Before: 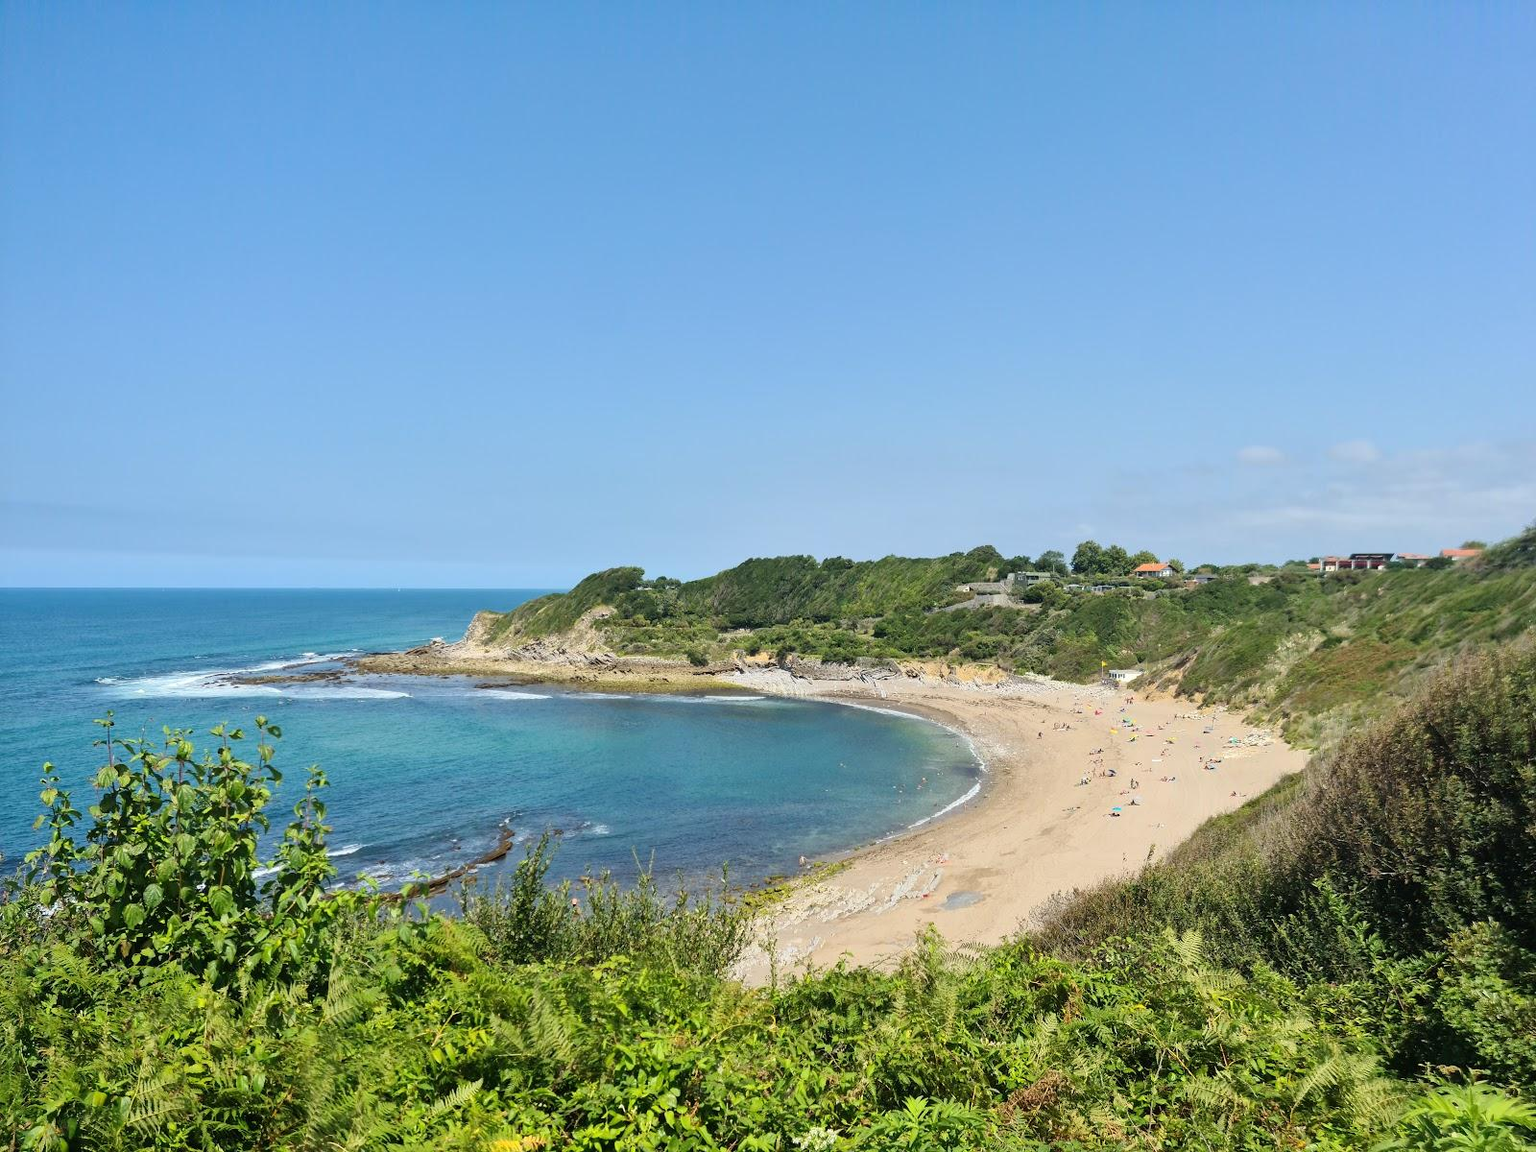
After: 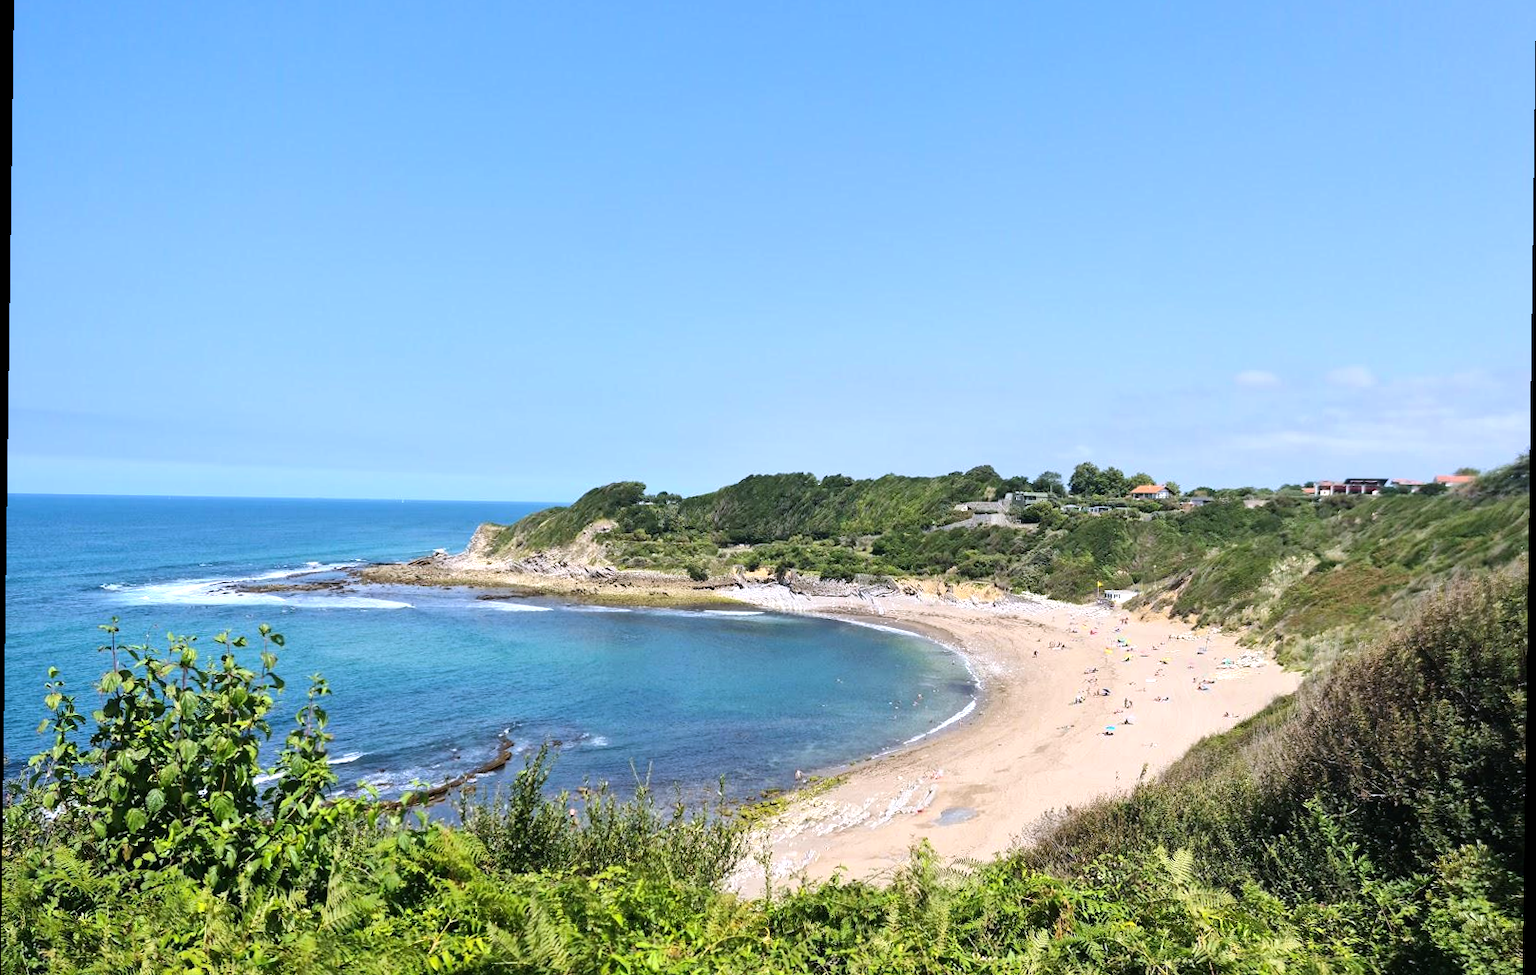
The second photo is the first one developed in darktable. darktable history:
tone equalizer: -8 EV -0.417 EV, -7 EV -0.389 EV, -6 EV -0.333 EV, -5 EV -0.222 EV, -3 EV 0.222 EV, -2 EV 0.333 EV, -1 EV 0.389 EV, +0 EV 0.417 EV, edges refinement/feathering 500, mask exposure compensation -1.57 EV, preserve details no
rotate and perspective: rotation 0.8°, automatic cropping off
crop: top 7.625%, bottom 8.027%
white balance: red 1.004, blue 1.096
